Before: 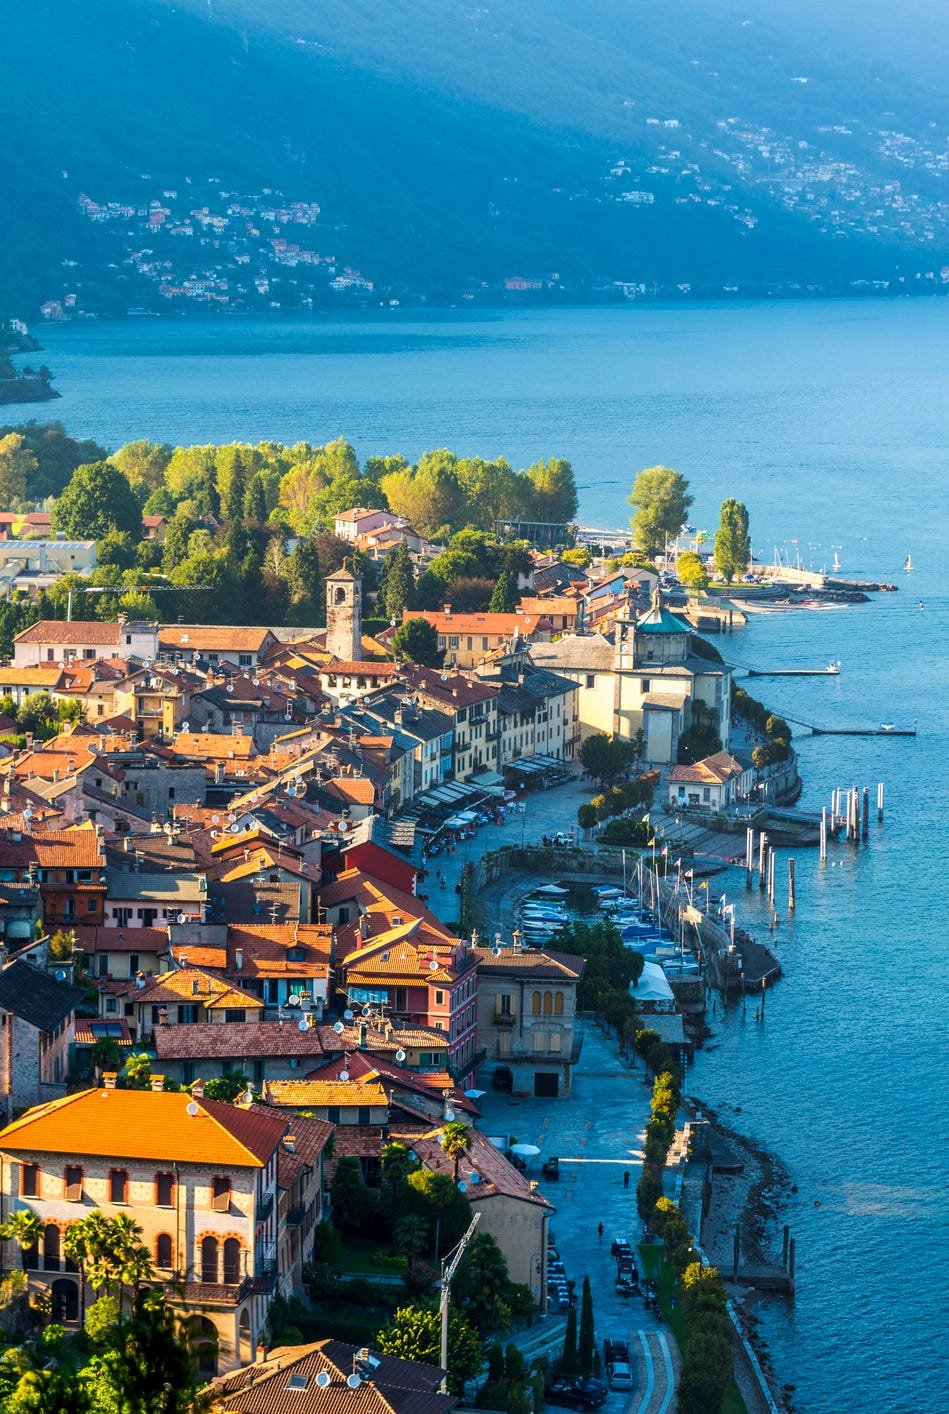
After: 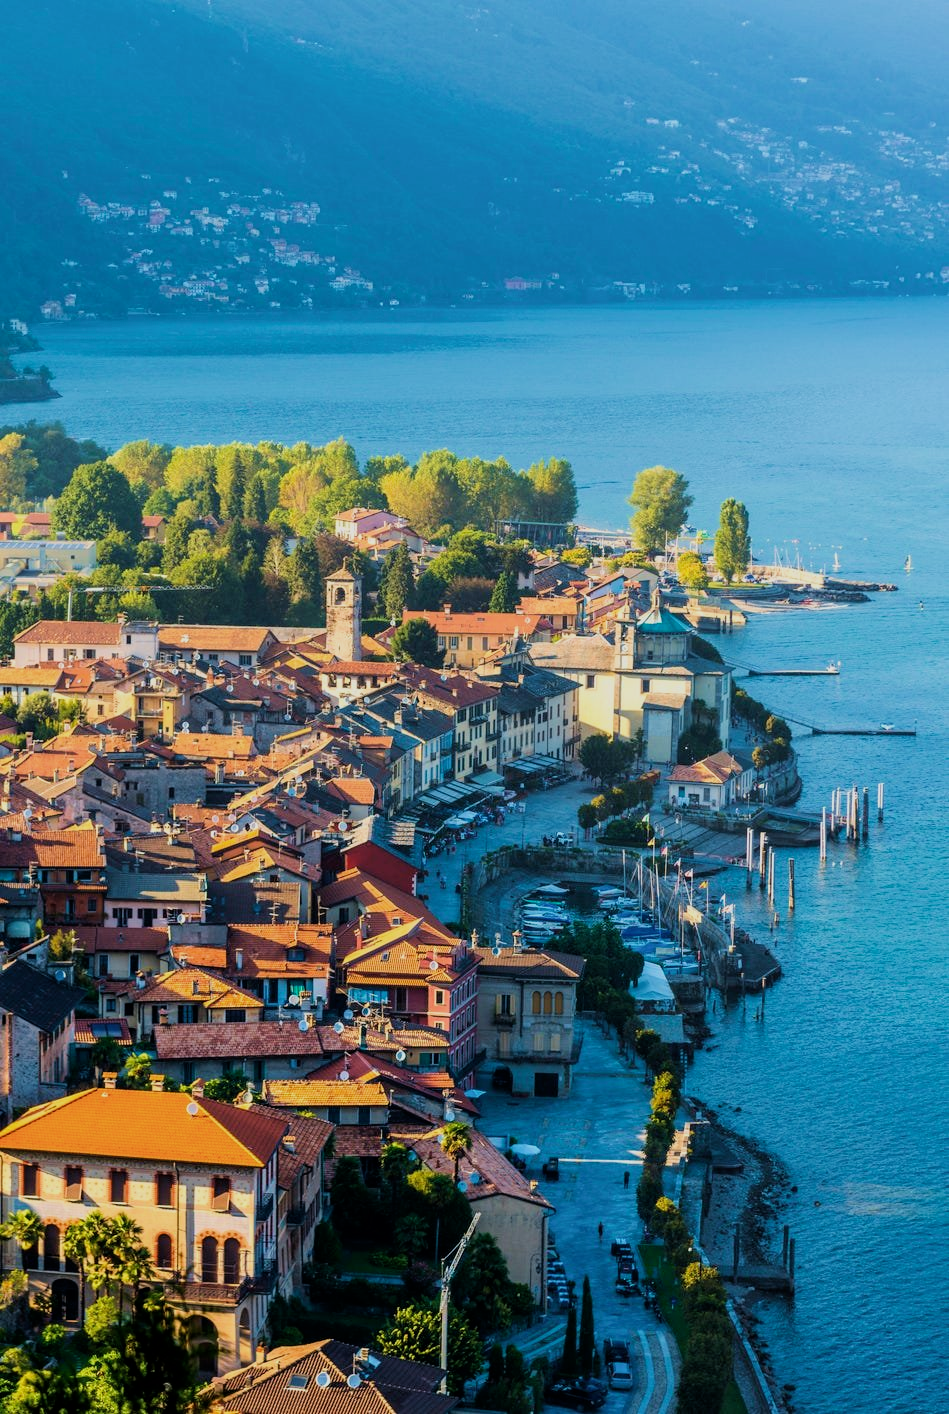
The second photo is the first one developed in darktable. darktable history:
filmic rgb: black relative exposure -8.15 EV, white relative exposure 3.76 EV, hardness 4.46
velvia: strength 27%
